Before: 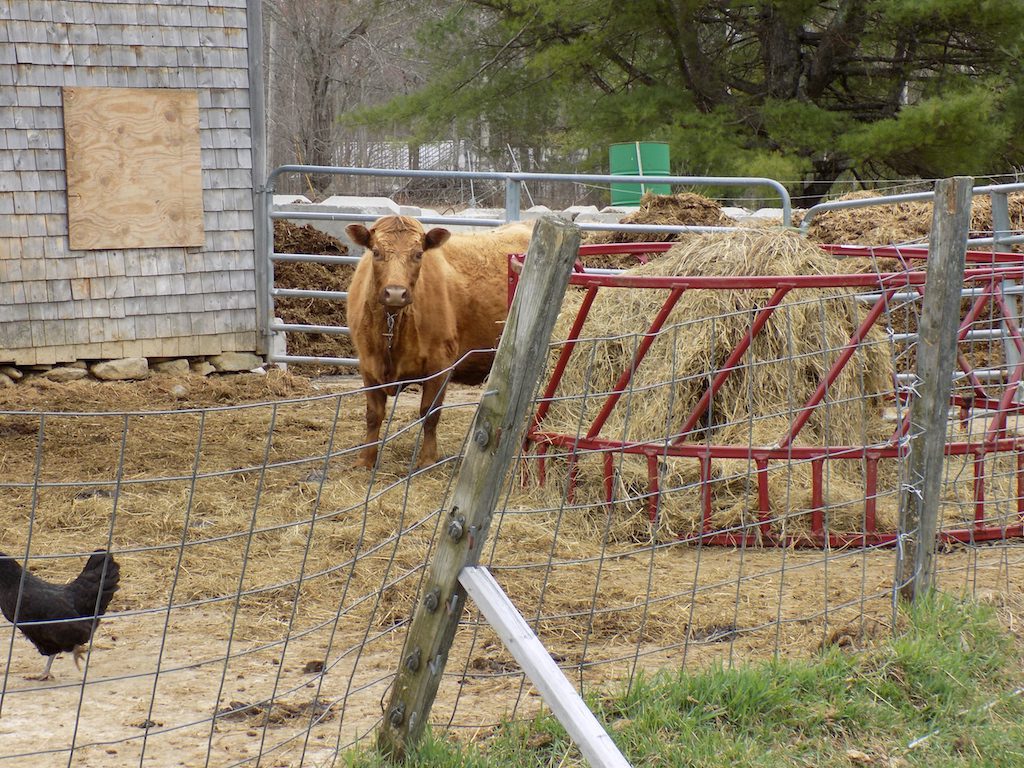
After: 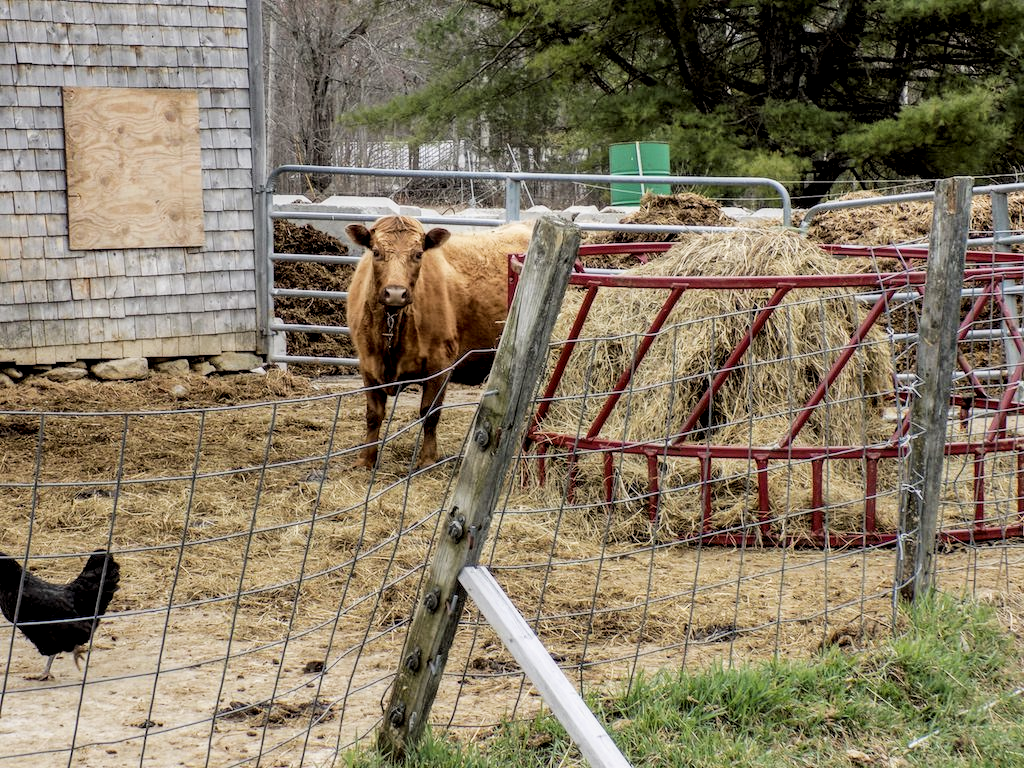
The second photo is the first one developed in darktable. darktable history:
filmic rgb: black relative exposure -5.11 EV, white relative exposure 3.99 EV, hardness 2.9, contrast 1.184, highlights saturation mix -29.3%
local contrast: detail 150%
tone equalizer: on, module defaults
